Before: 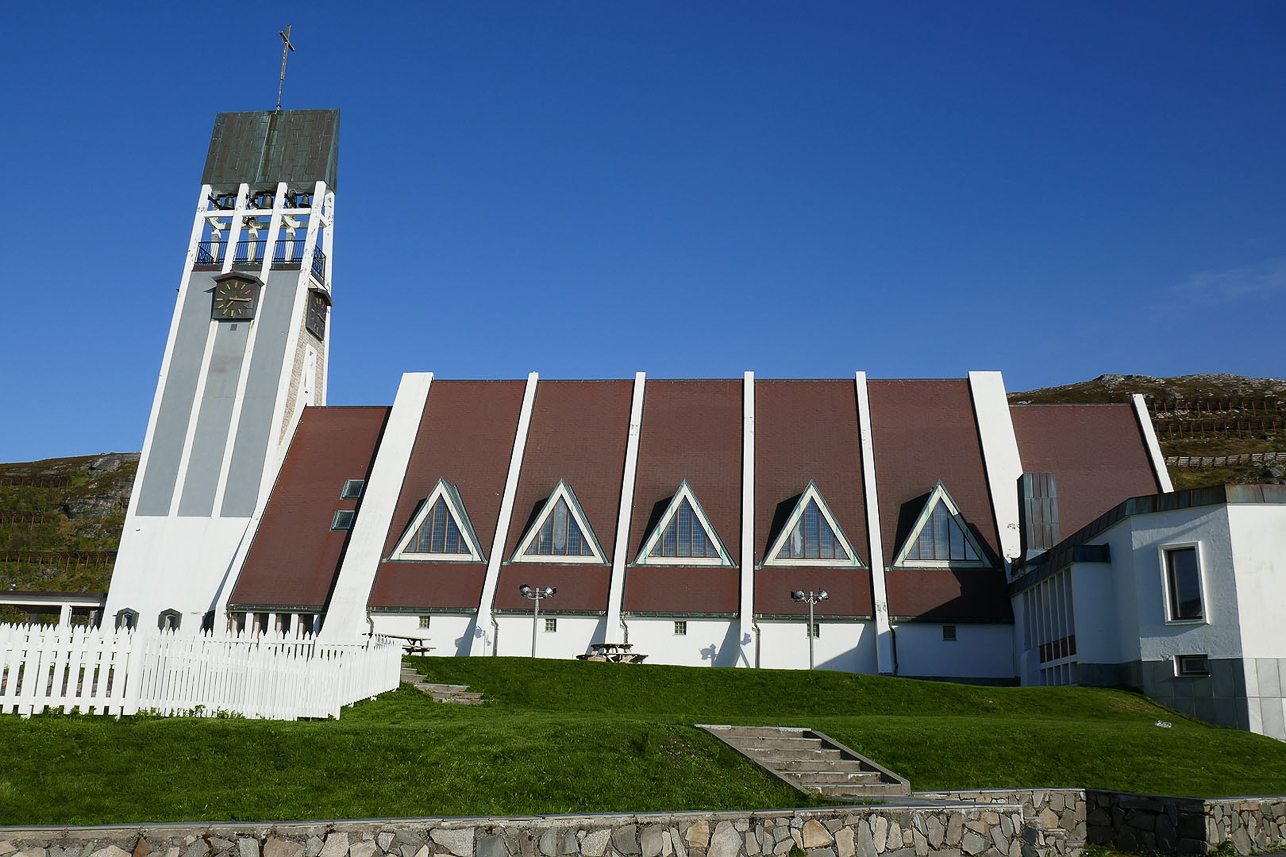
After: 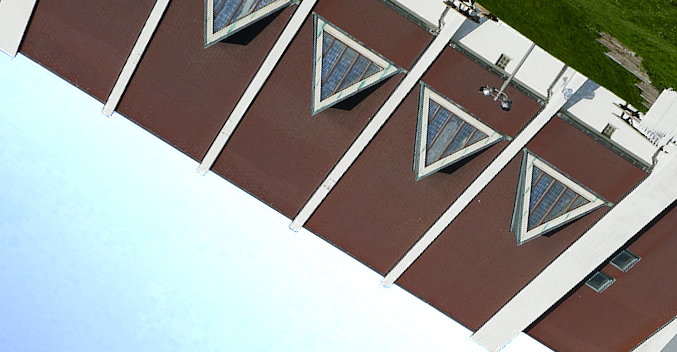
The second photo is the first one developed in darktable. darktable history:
crop and rotate: angle 148.22°, left 9.14%, top 15.59%, right 4.462%, bottom 16.937%
color zones: curves: ch0 [(0.203, 0.433) (0.607, 0.517) (0.697, 0.696) (0.705, 0.897)], mix 33.78%
